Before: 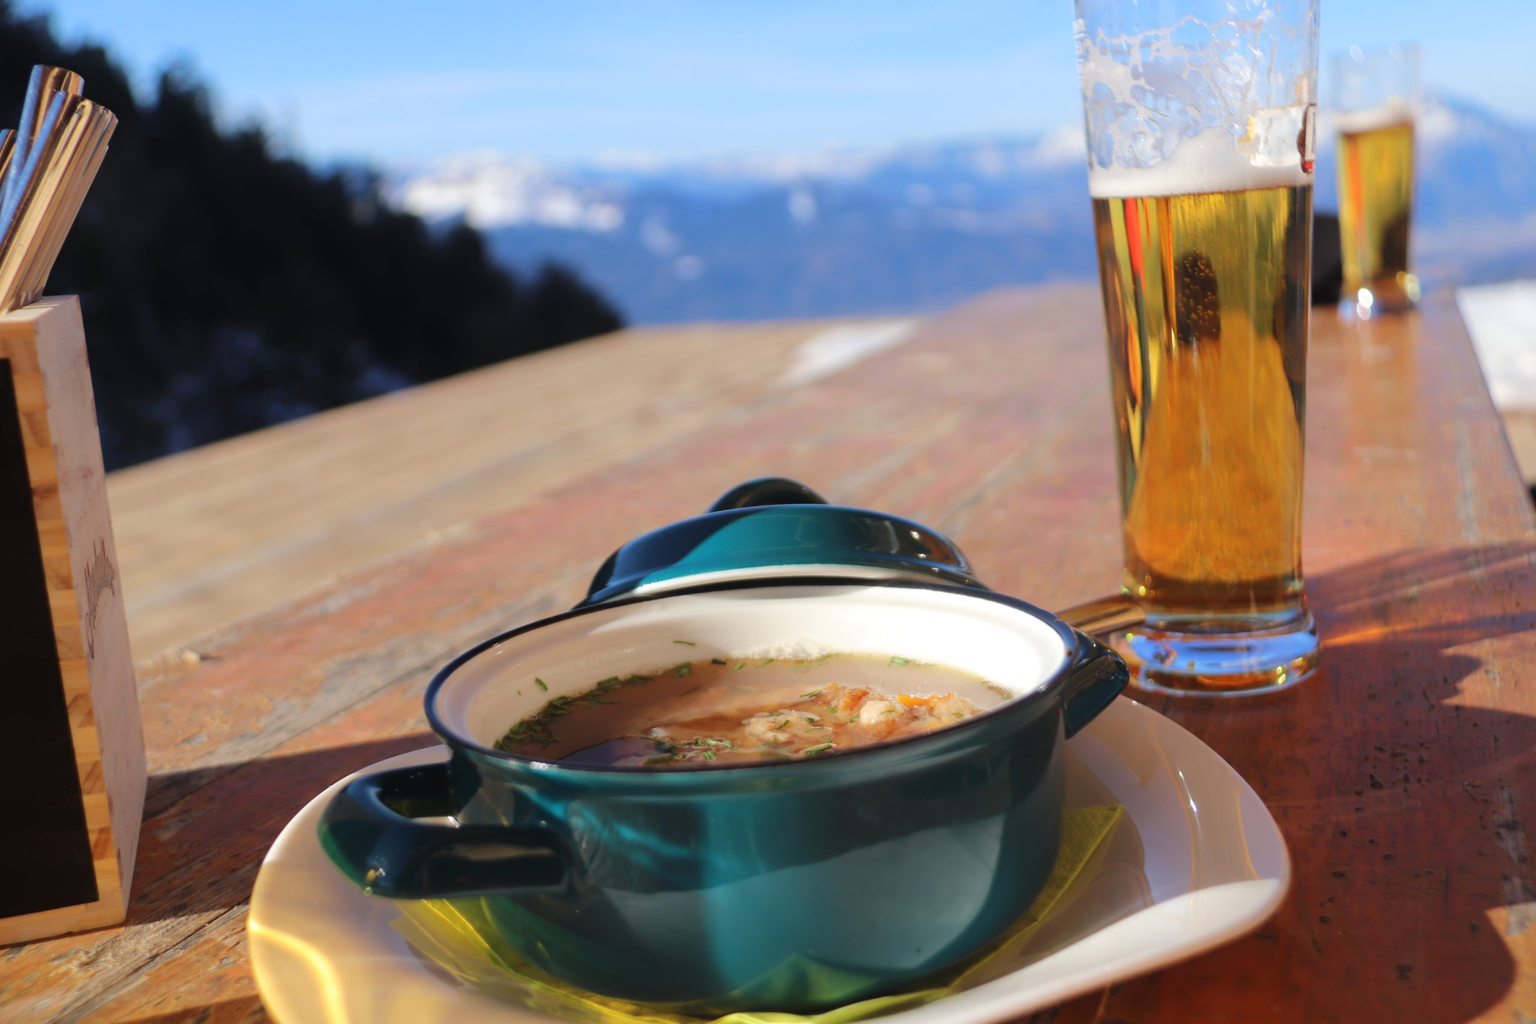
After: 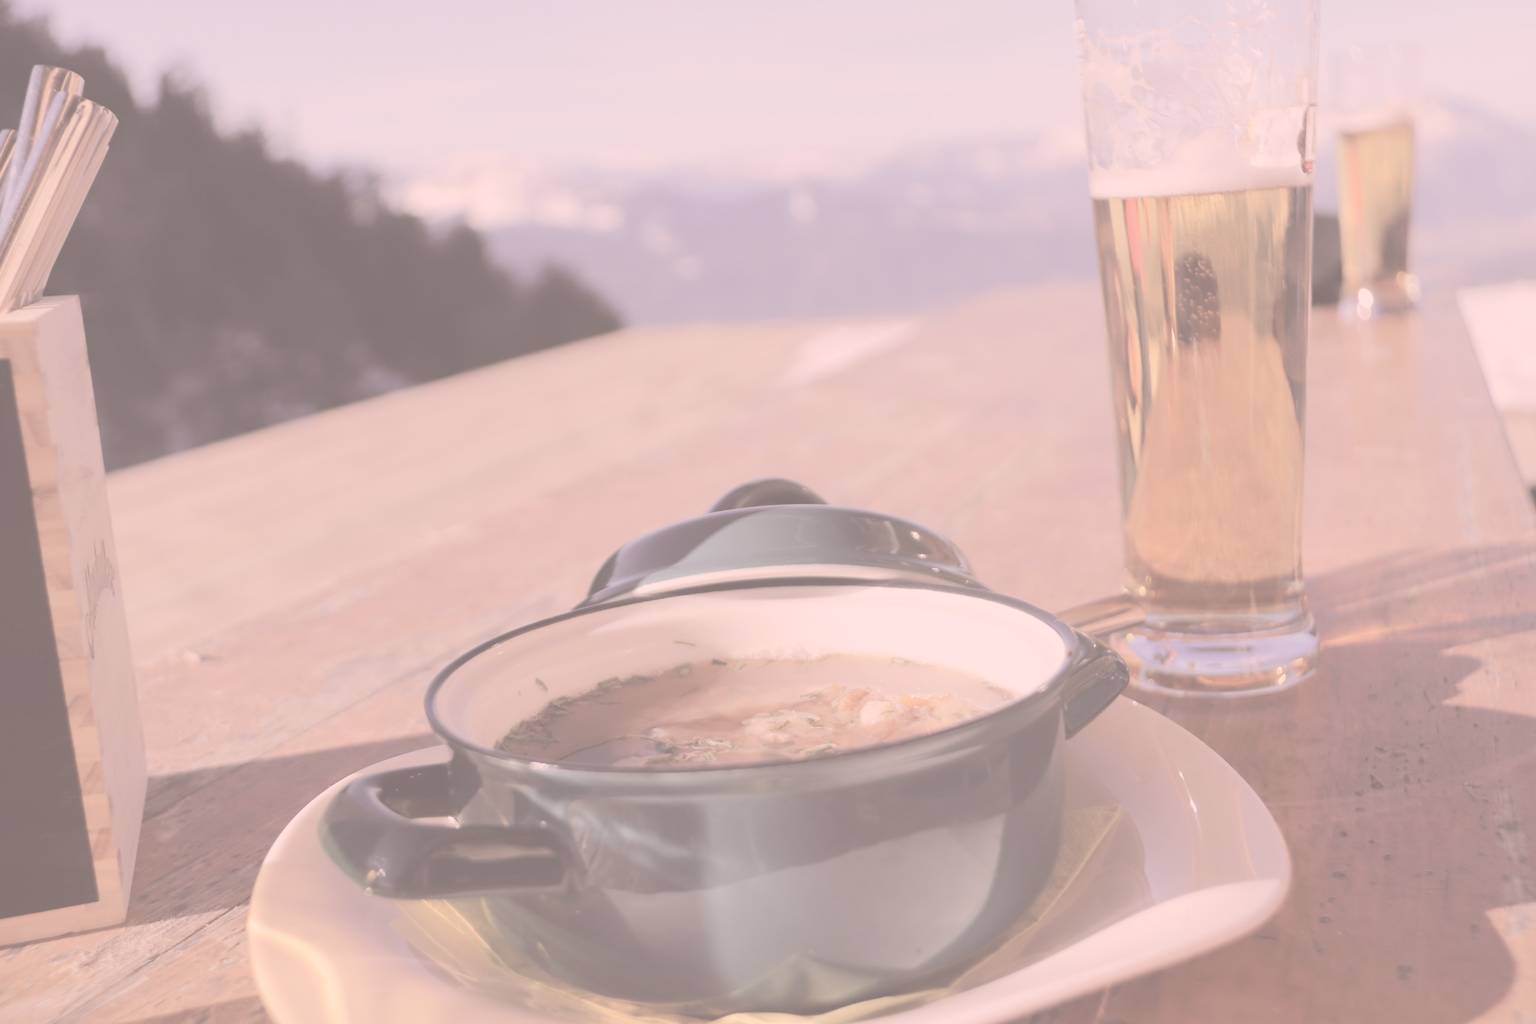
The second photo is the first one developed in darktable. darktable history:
color correction: highlights a* 12.51, highlights b* 5.57
contrast brightness saturation: contrast -0.316, brightness 0.764, saturation -0.767
